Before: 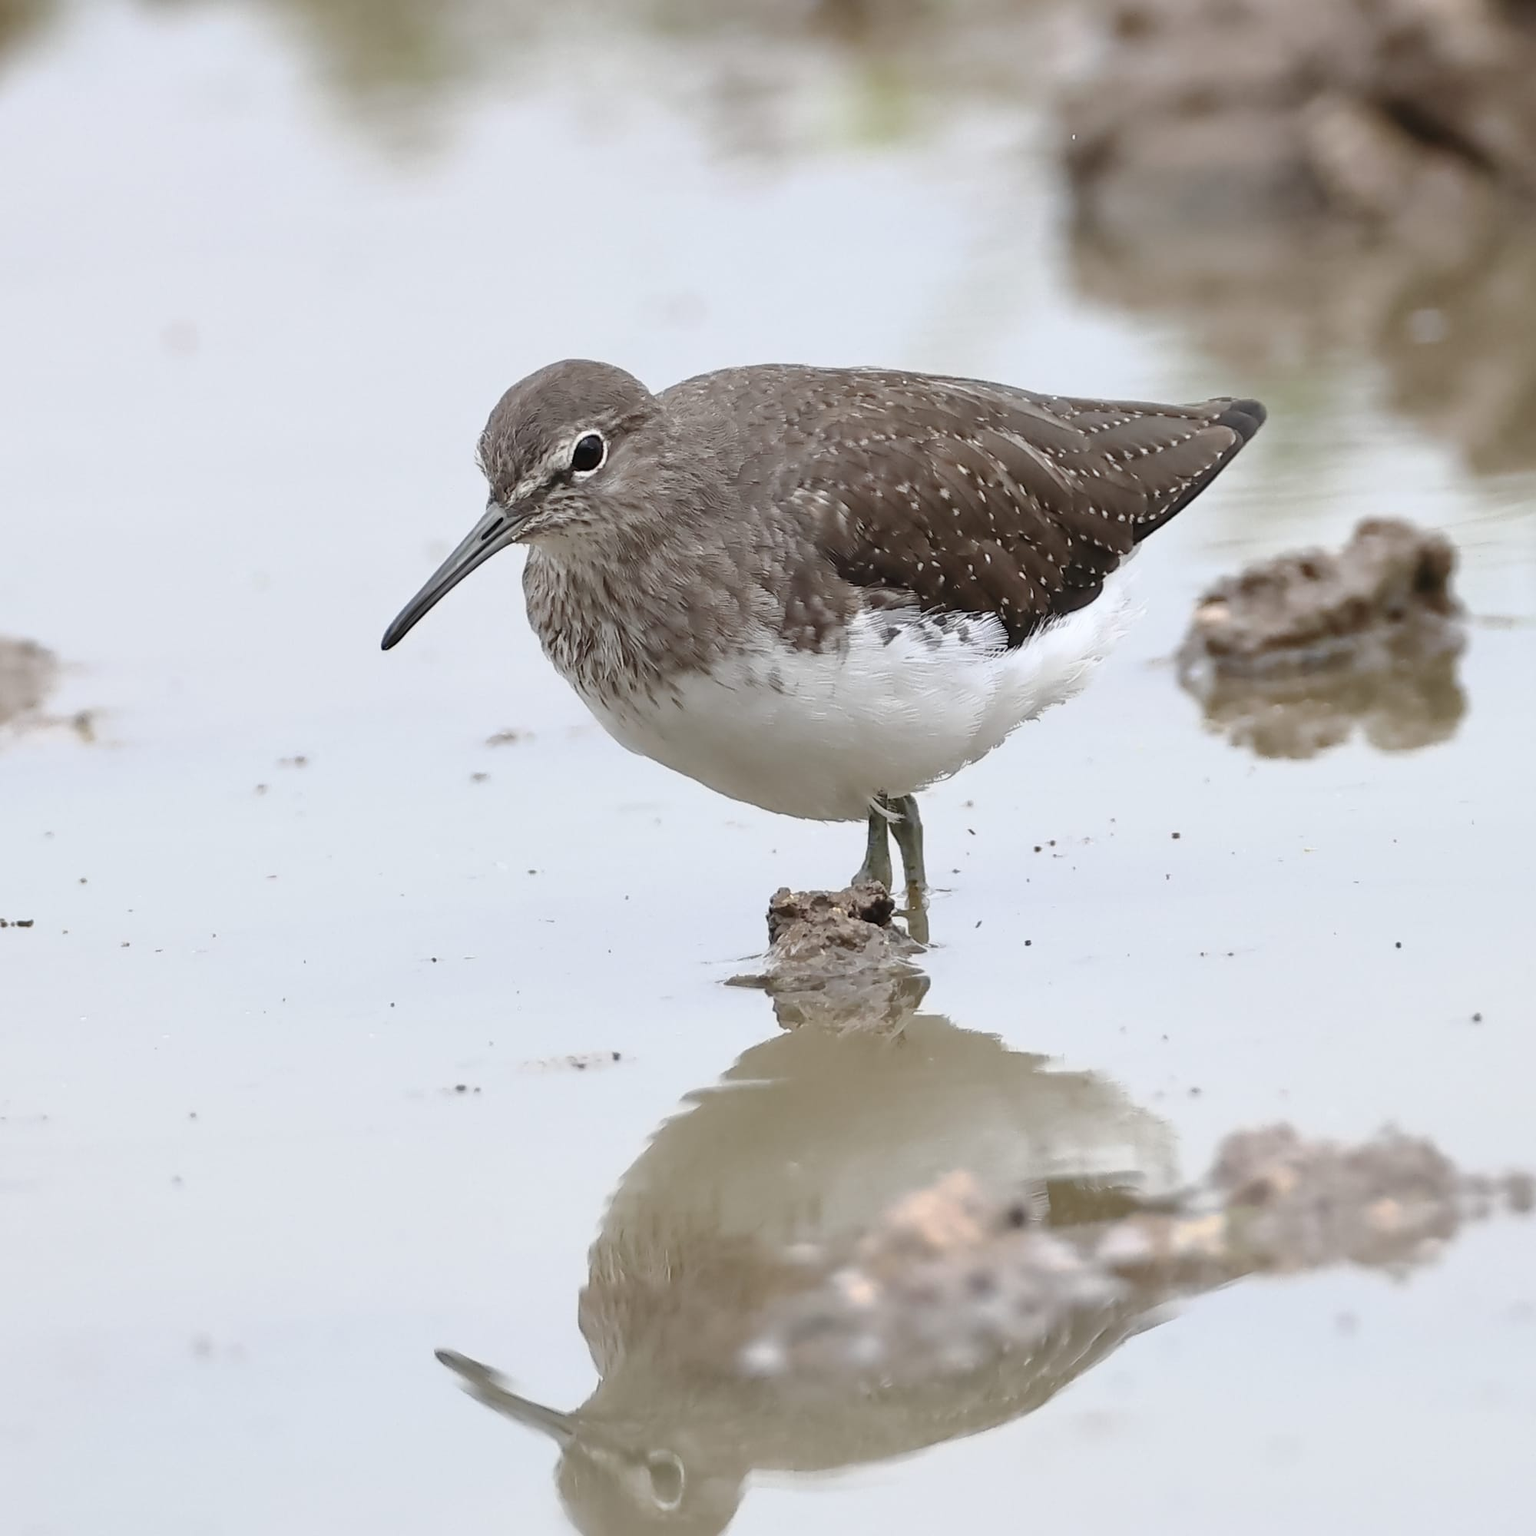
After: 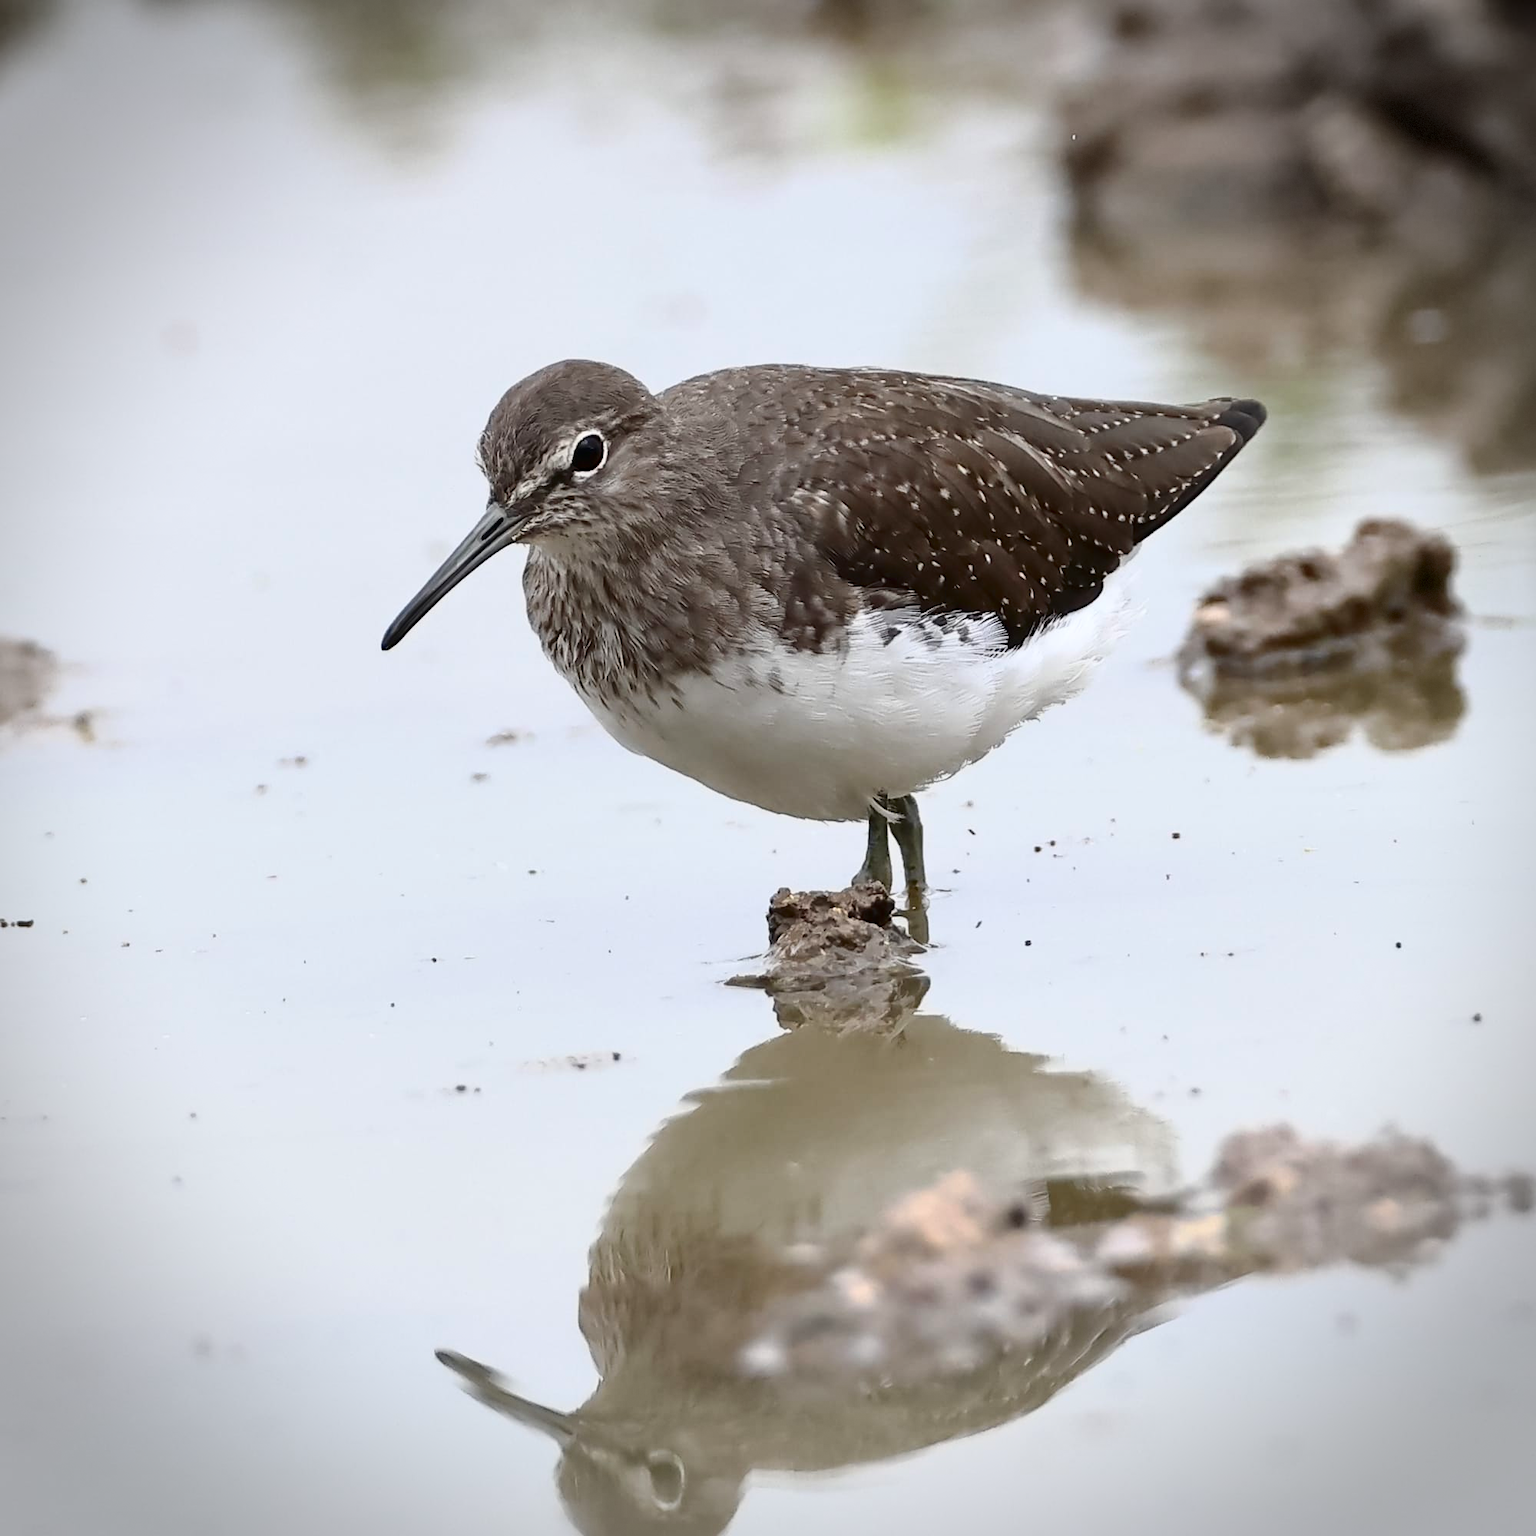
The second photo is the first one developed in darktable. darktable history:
contrast brightness saturation: contrast 0.19, brightness -0.106, saturation 0.215
vignetting: automatic ratio true, dithering 8-bit output
